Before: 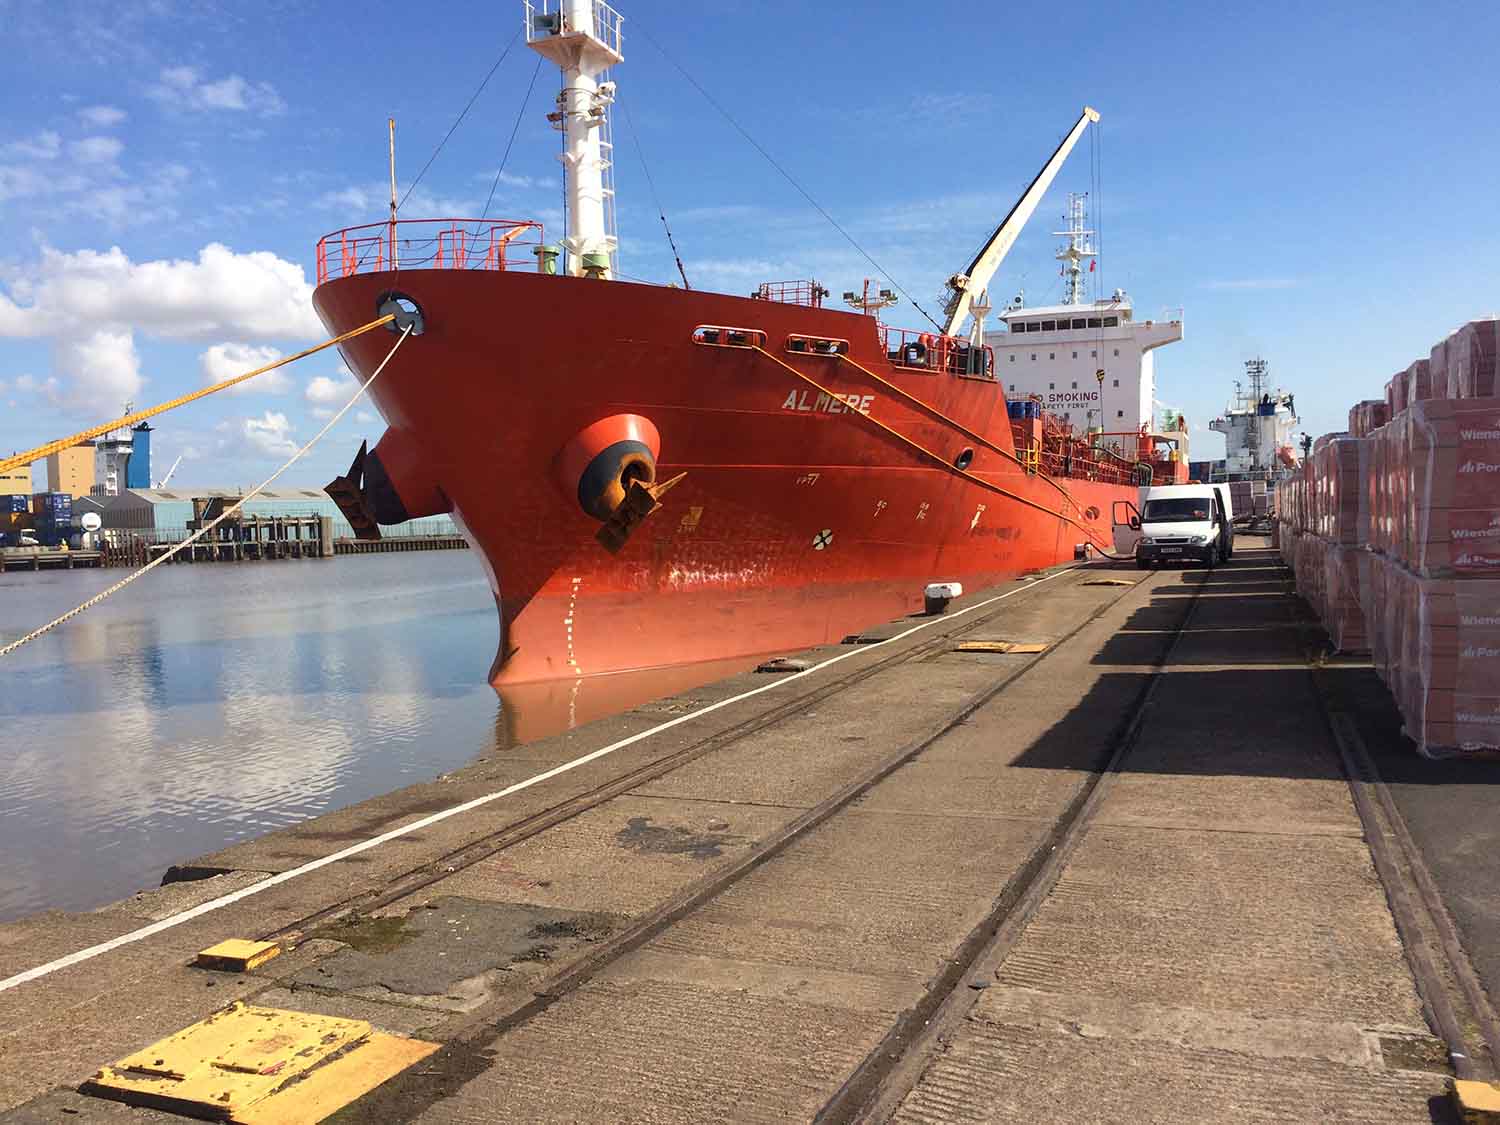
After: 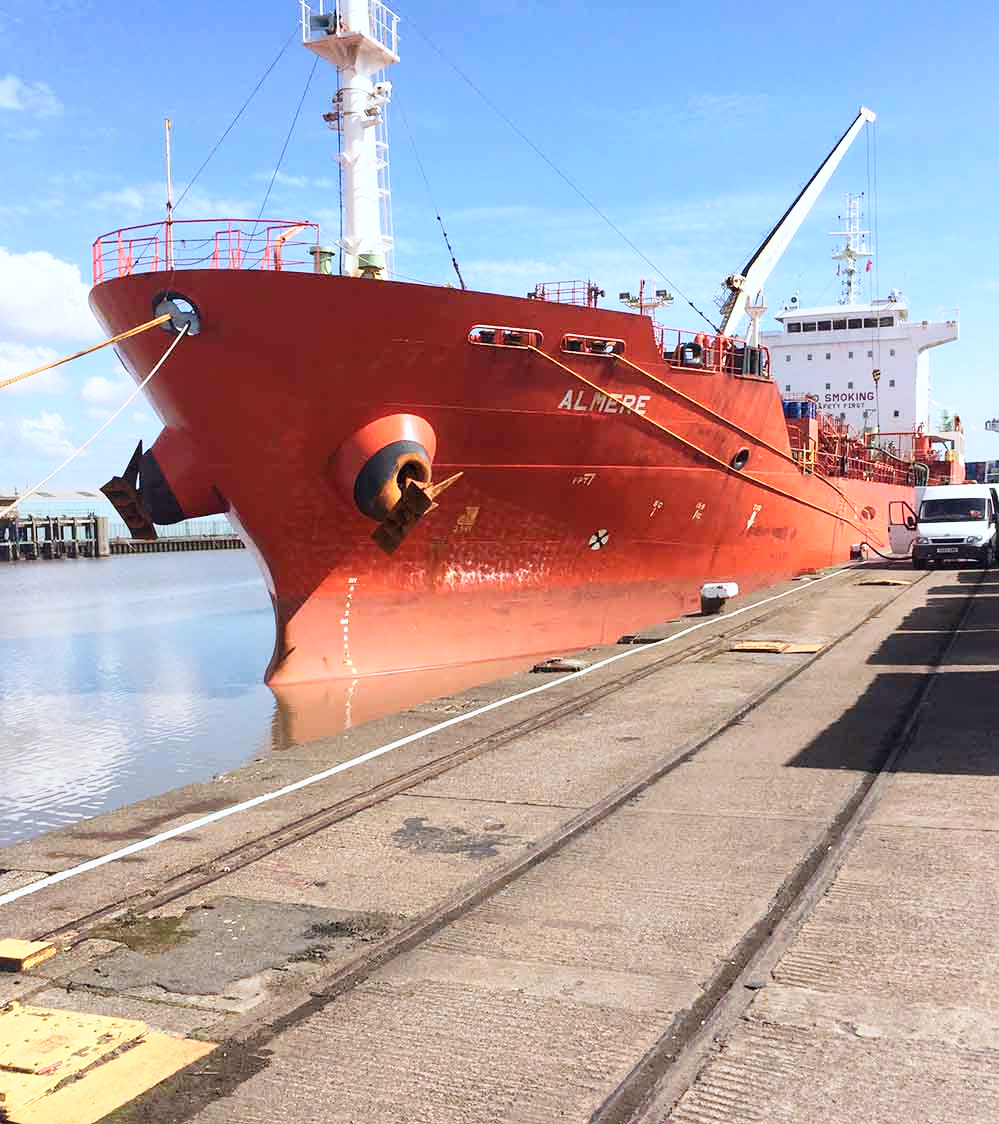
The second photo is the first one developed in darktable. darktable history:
base curve: curves: ch0 [(0, 0) (0.204, 0.334) (0.55, 0.733) (1, 1)], preserve colors none
contrast brightness saturation: contrast 0.15, brightness 0.05
color correction: highlights a* -0.772, highlights b* -8.92
tone equalizer: on, module defaults
crop and rotate: left 15.055%, right 18.278%
